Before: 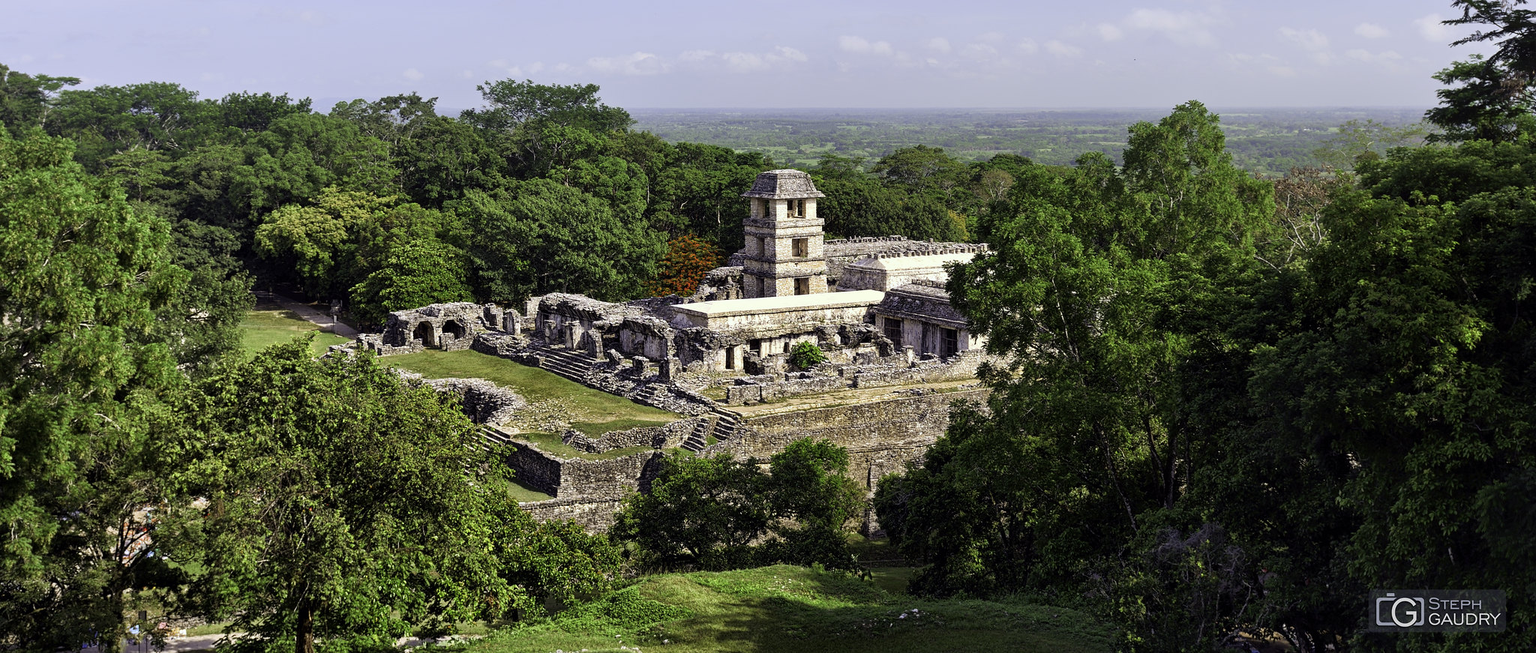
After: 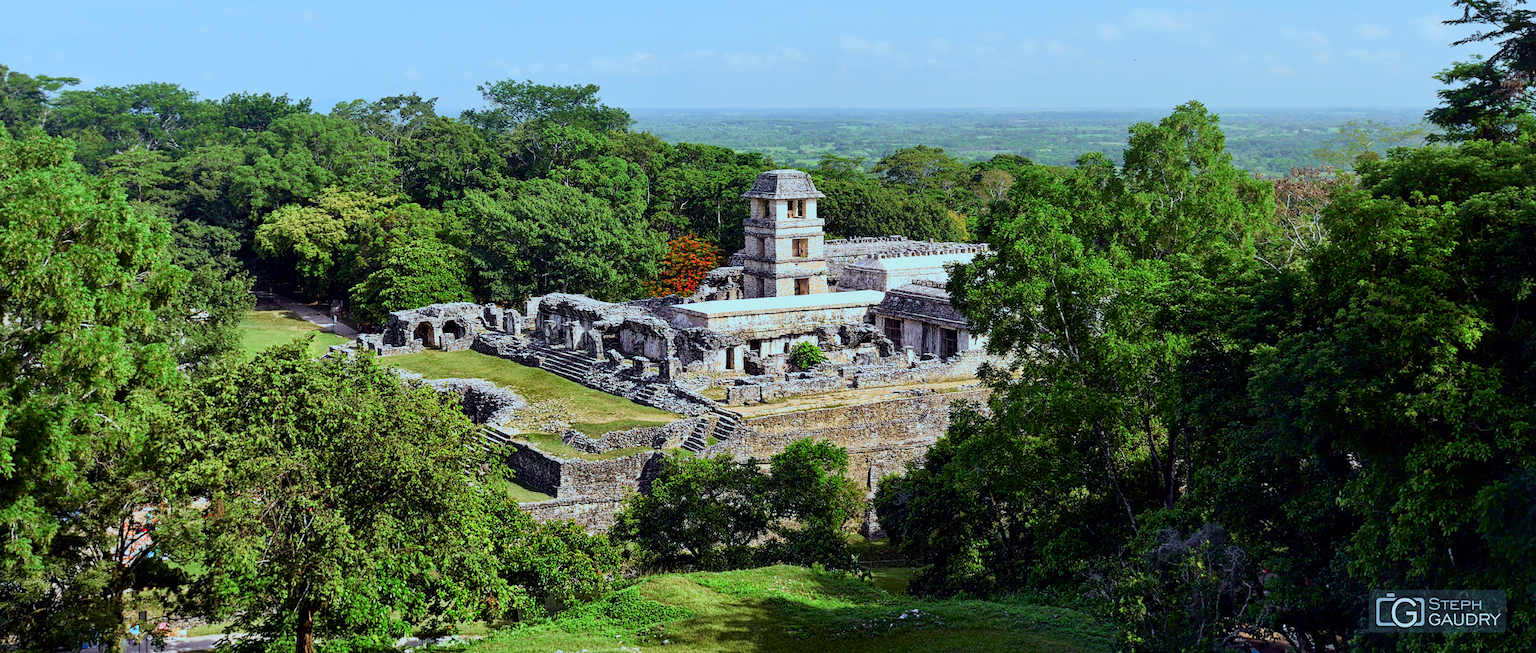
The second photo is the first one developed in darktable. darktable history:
tone curve: curves: ch0 [(0, 0) (0.091, 0.066) (0.184, 0.16) (0.491, 0.519) (0.748, 0.765) (1, 0.919)]; ch1 [(0, 0) (0.179, 0.173) (0.322, 0.32) (0.424, 0.424) (0.502, 0.504) (0.56, 0.575) (0.631, 0.675) (0.777, 0.806) (1, 1)]; ch2 [(0, 0) (0.434, 0.447) (0.497, 0.498) (0.539, 0.566) (0.676, 0.691) (1, 1)], color space Lab, independent channels, preserve colors none
white balance: red 0.926, green 1.003, blue 1.133
